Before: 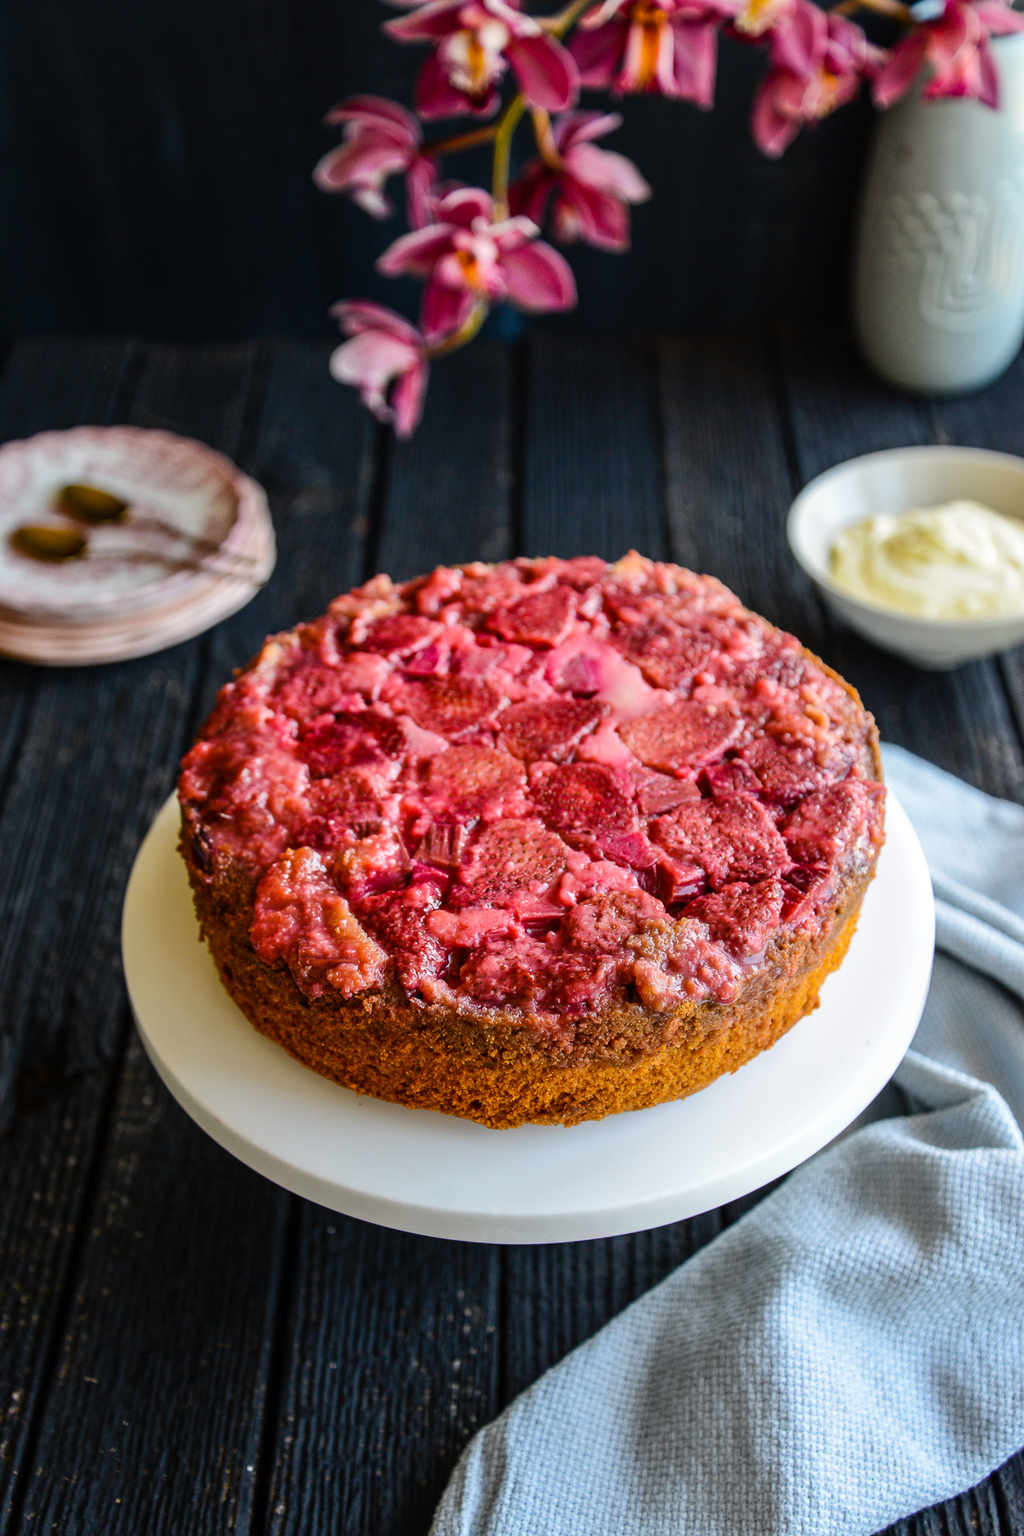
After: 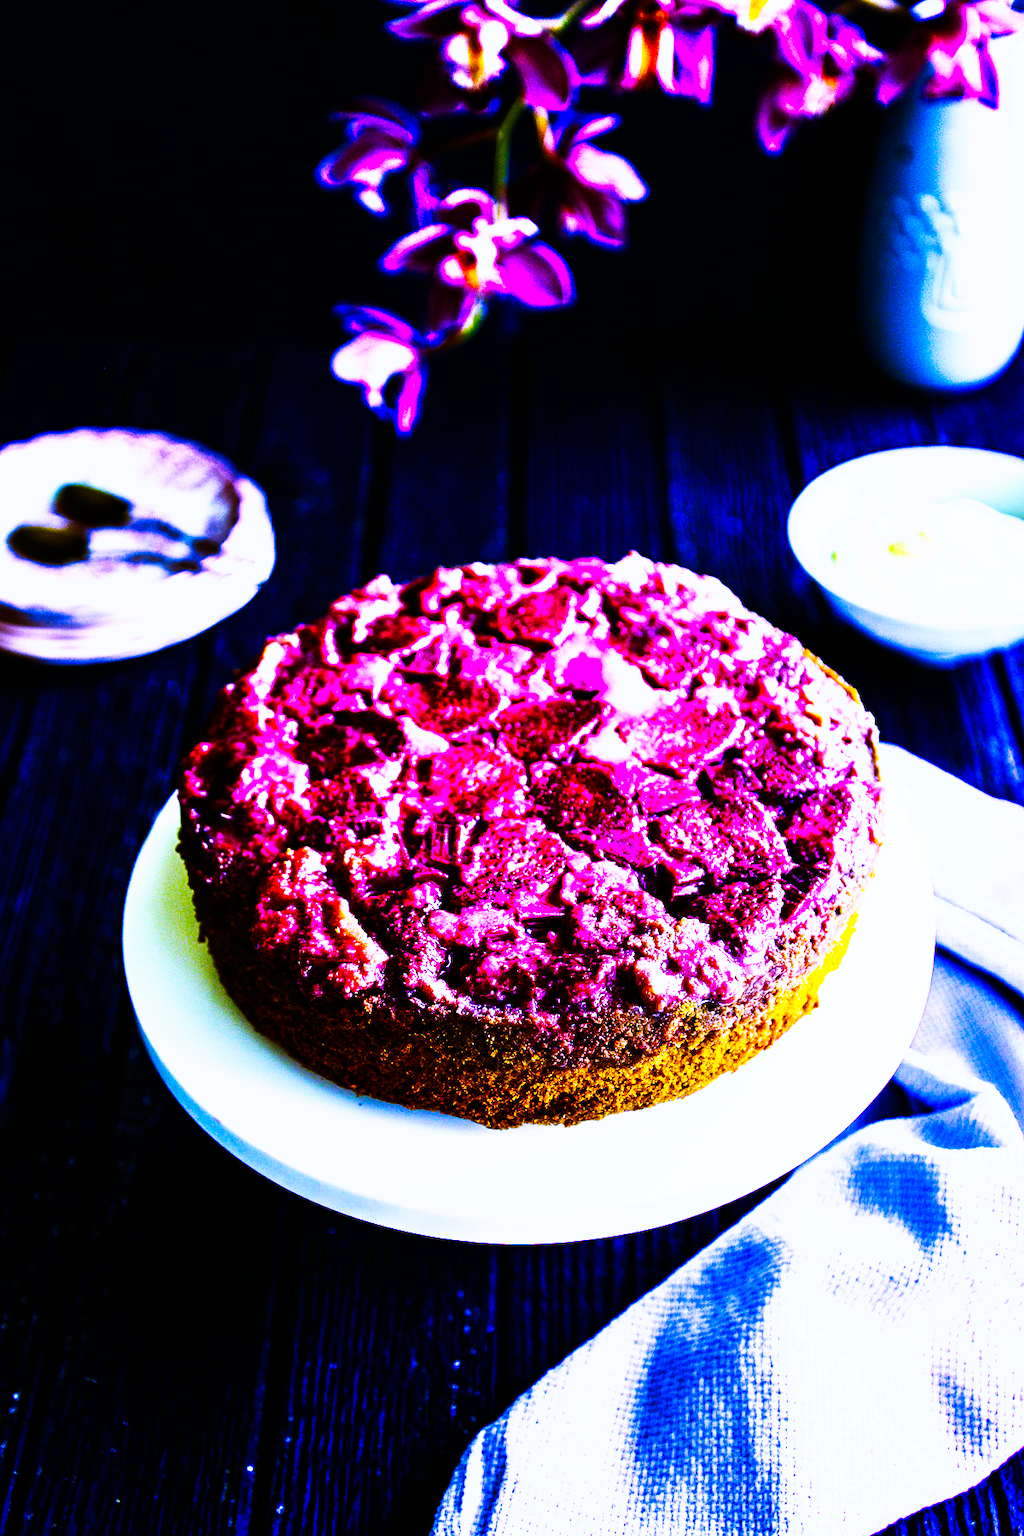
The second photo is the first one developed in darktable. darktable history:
tone curve: curves: ch0 [(0, 0) (0.003, 0) (0.011, 0.001) (0.025, 0.003) (0.044, 0.003) (0.069, 0.006) (0.1, 0.009) (0.136, 0.014) (0.177, 0.029) (0.224, 0.061) (0.277, 0.127) (0.335, 0.218) (0.399, 0.38) (0.468, 0.588) (0.543, 0.809) (0.623, 0.947) (0.709, 0.987) (0.801, 0.99) (0.898, 0.99) (1, 1)], preserve colors none
white balance: red 0.766, blue 1.537
color balance rgb: linear chroma grading › global chroma 9%, perceptual saturation grading › global saturation 36%, perceptual saturation grading › shadows 35%, perceptual brilliance grading › global brilliance 15%, perceptual brilliance grading › shadows -35%, global vibrance 15%
